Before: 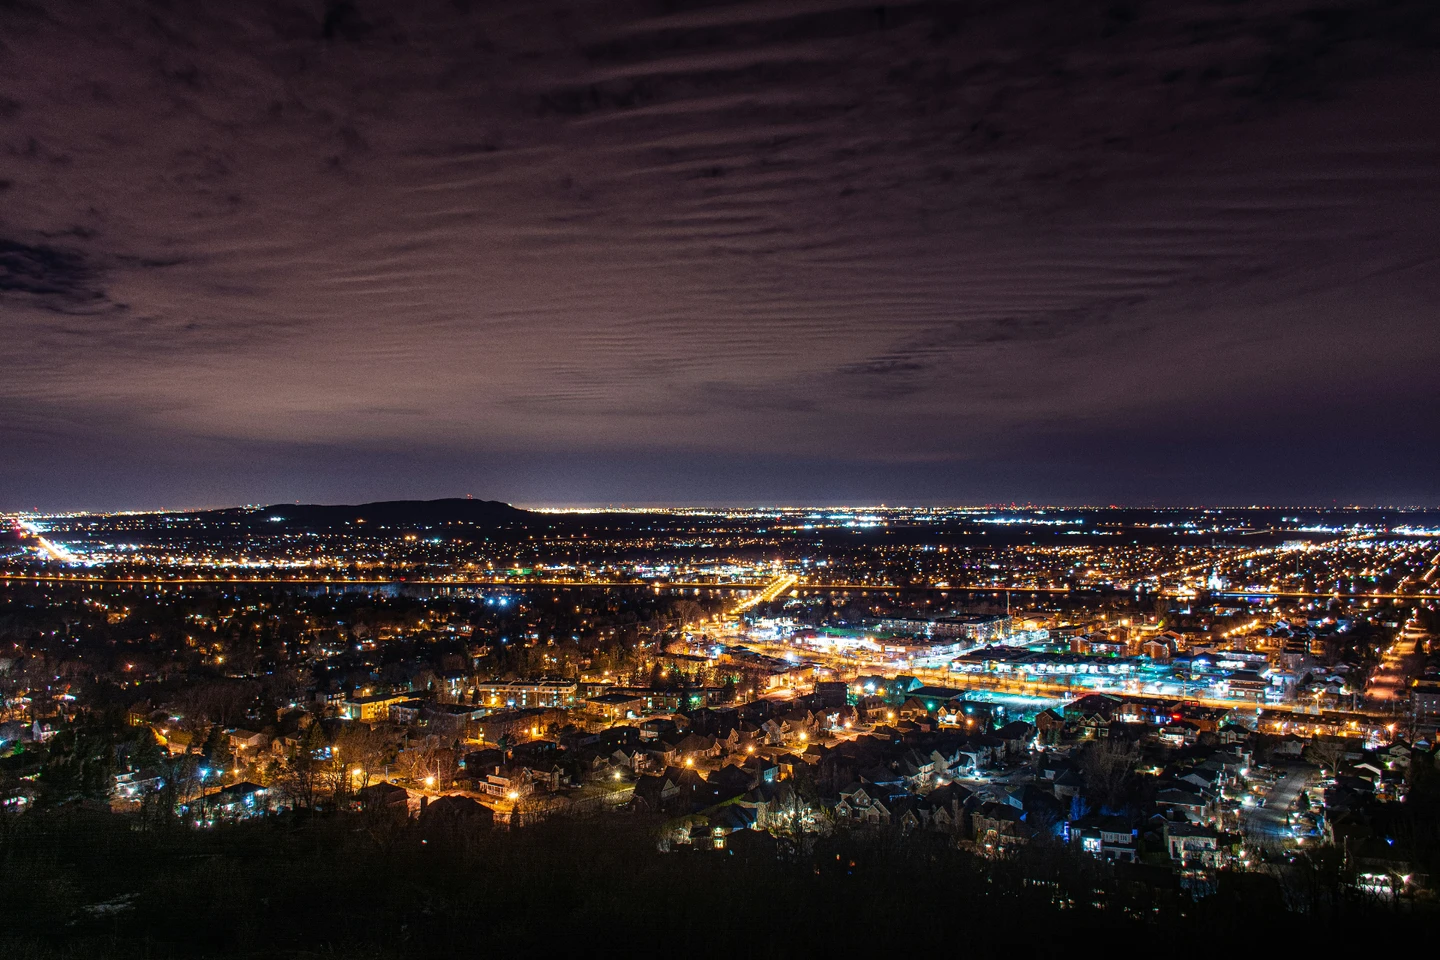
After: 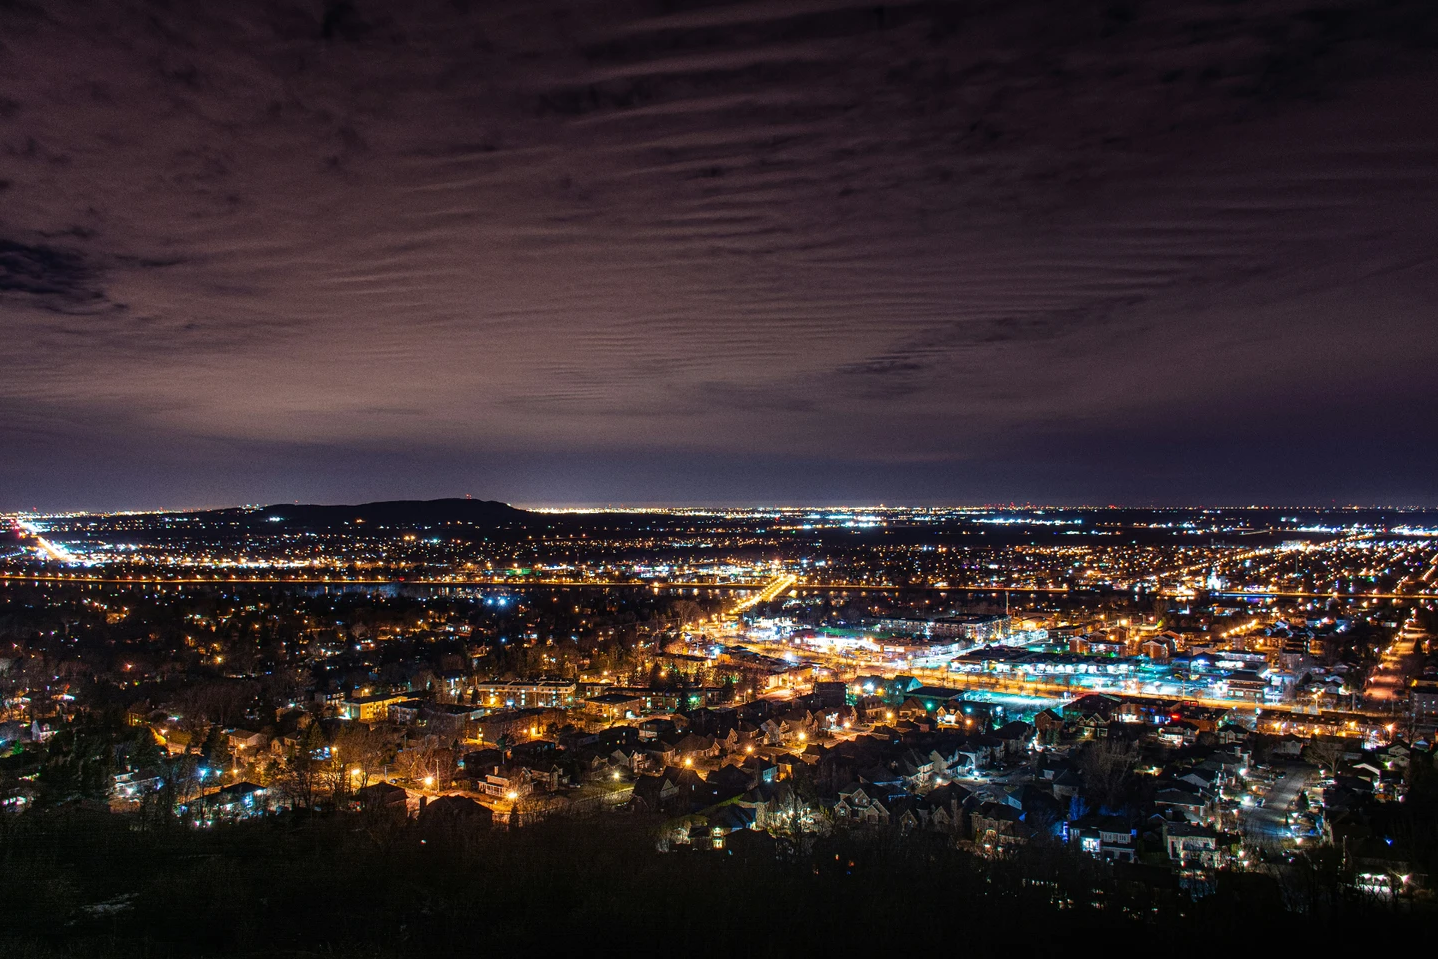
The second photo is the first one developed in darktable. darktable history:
tone equalizer: on, module defaults
crop: left 0.114%
